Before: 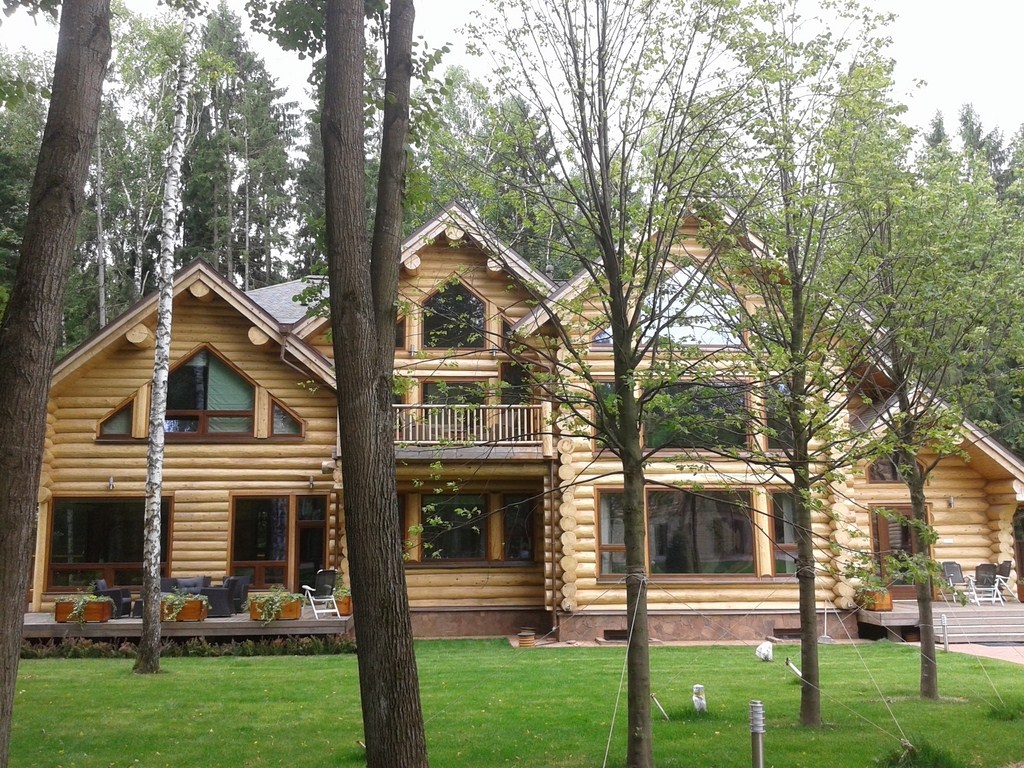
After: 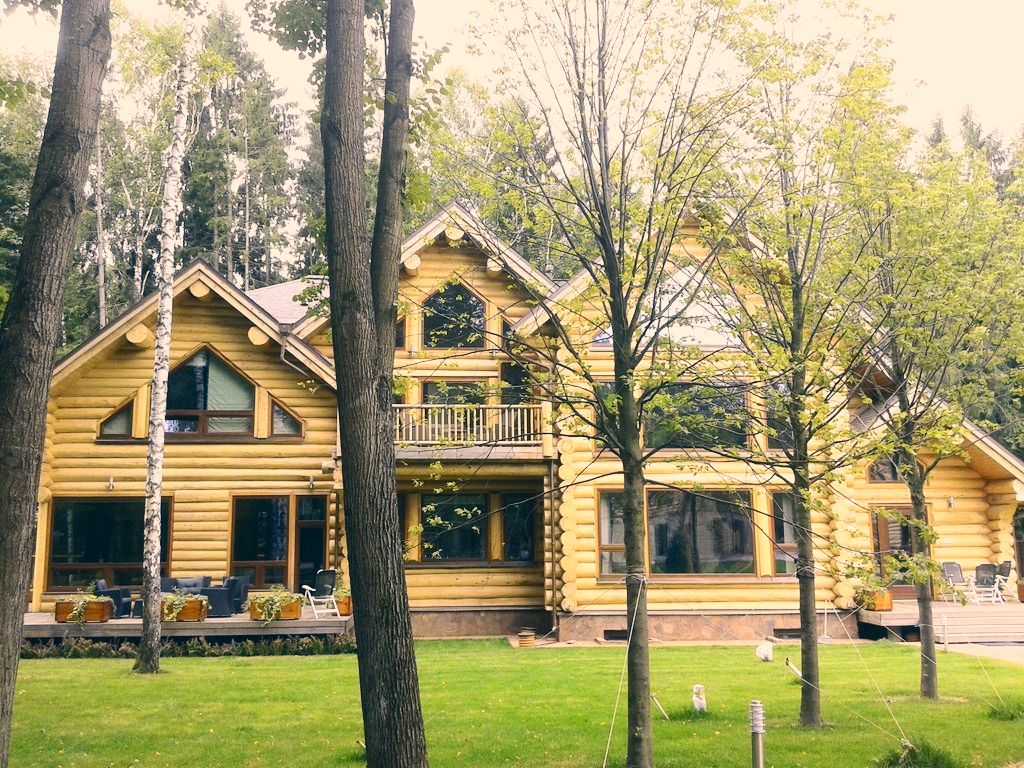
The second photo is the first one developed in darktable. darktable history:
tone curve: curves: ch0 [(0, 0.029) (0.071, 0.087) (0.223, 0.265) (0.447, 0.605) (0.654, 0.823) (0.861, 0.943) (1, 0.981)]; ch1 [(0, 0) (0.353, 0.344) (0.447, 0.449) (0.502, 0.501) (0.547, 0.54) (0.57, 0.582) (0.608, 0.608) (0.618, 0.631) (0.657, 0.699) (1, 1)]; ch2 [(0, 0) (0.34, 0.314) (0.456, 0.456) (0.5, 0.503) (0.528, 0.54) (0.557, 0.577) (0.589, 0.626) (1, 1)], color space Lab, independent channels, preserve colors none
color correction: highlights a* 10.32, highlights b* 14.66, shadows a* -9.59, shadows b* -15.02
